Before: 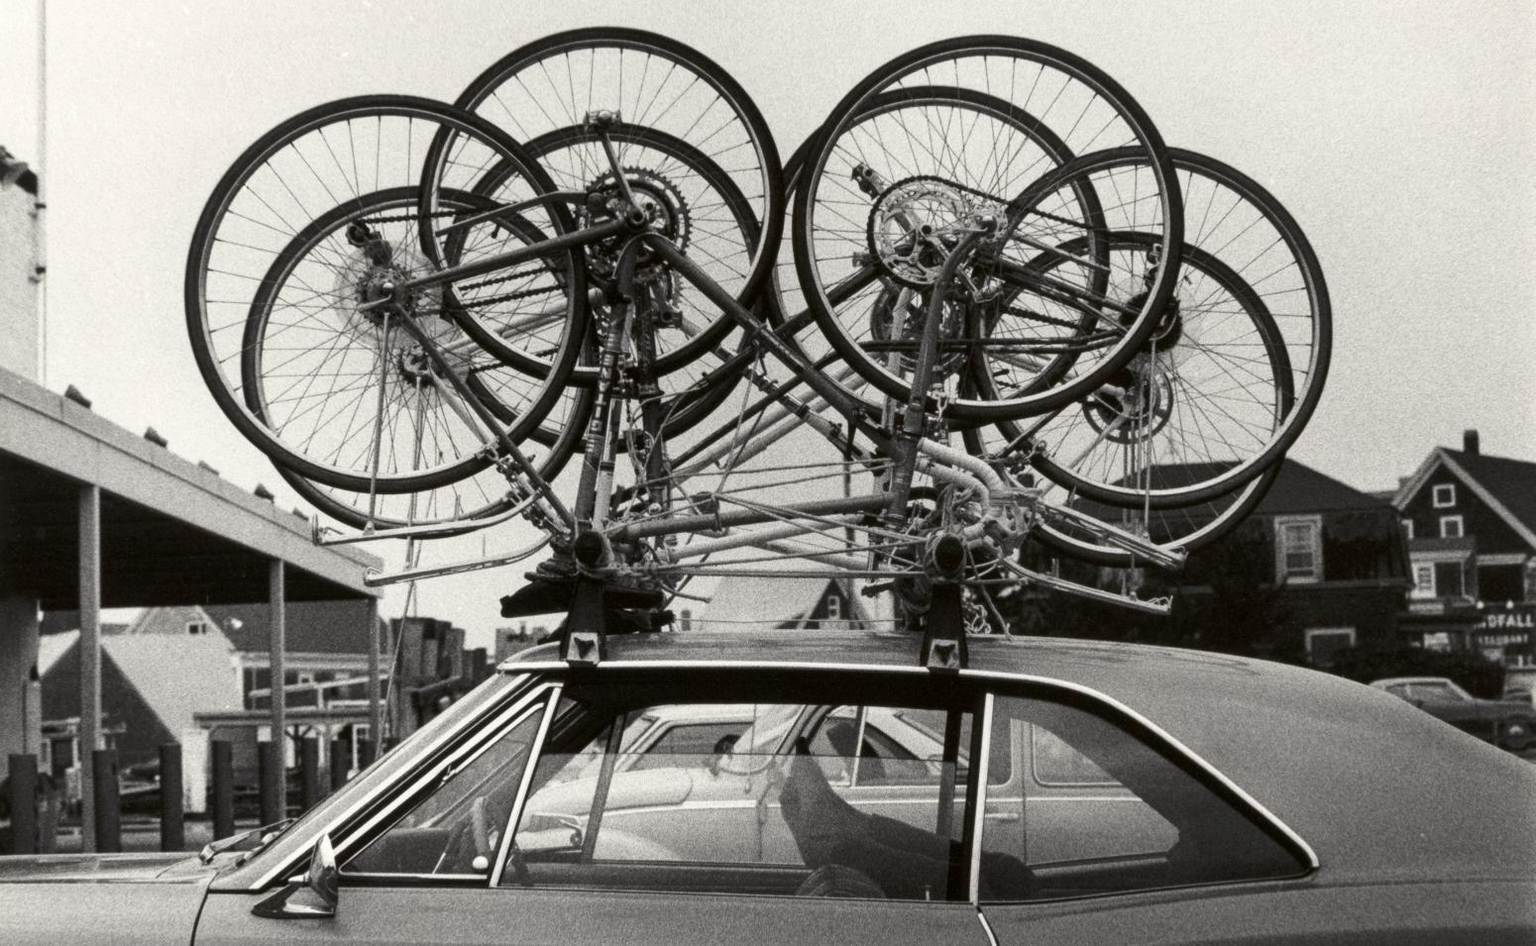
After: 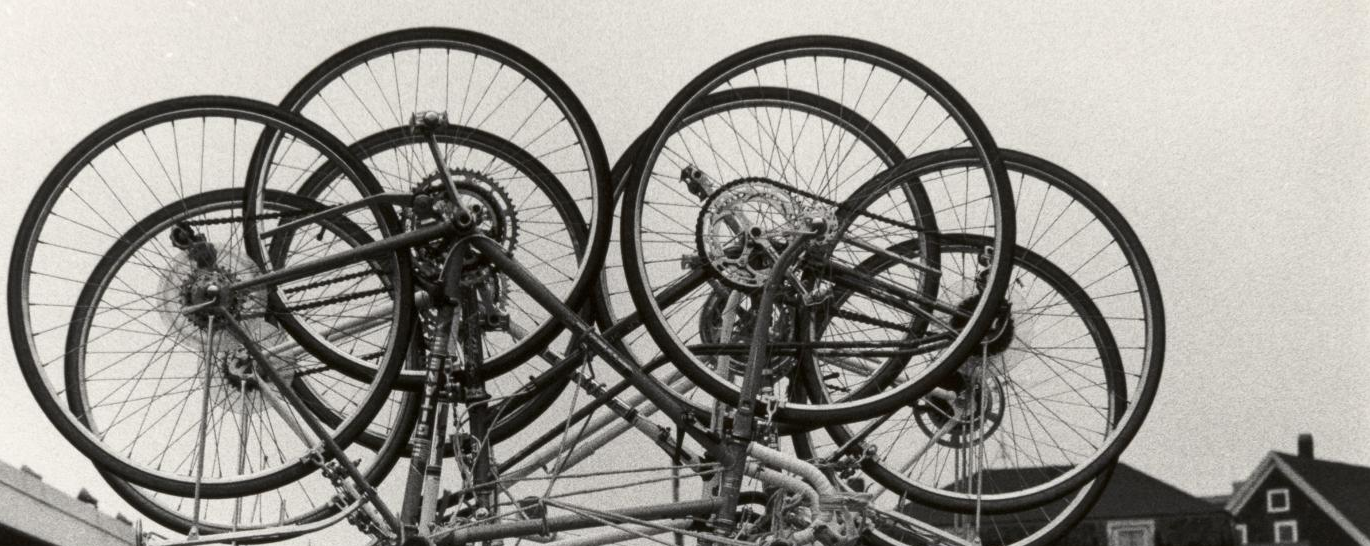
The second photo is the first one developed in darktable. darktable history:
exposure: exposure -0.045 EV, compensate highlight preservation false
crop and rotate: left 11.612%, bottom 42.727%
